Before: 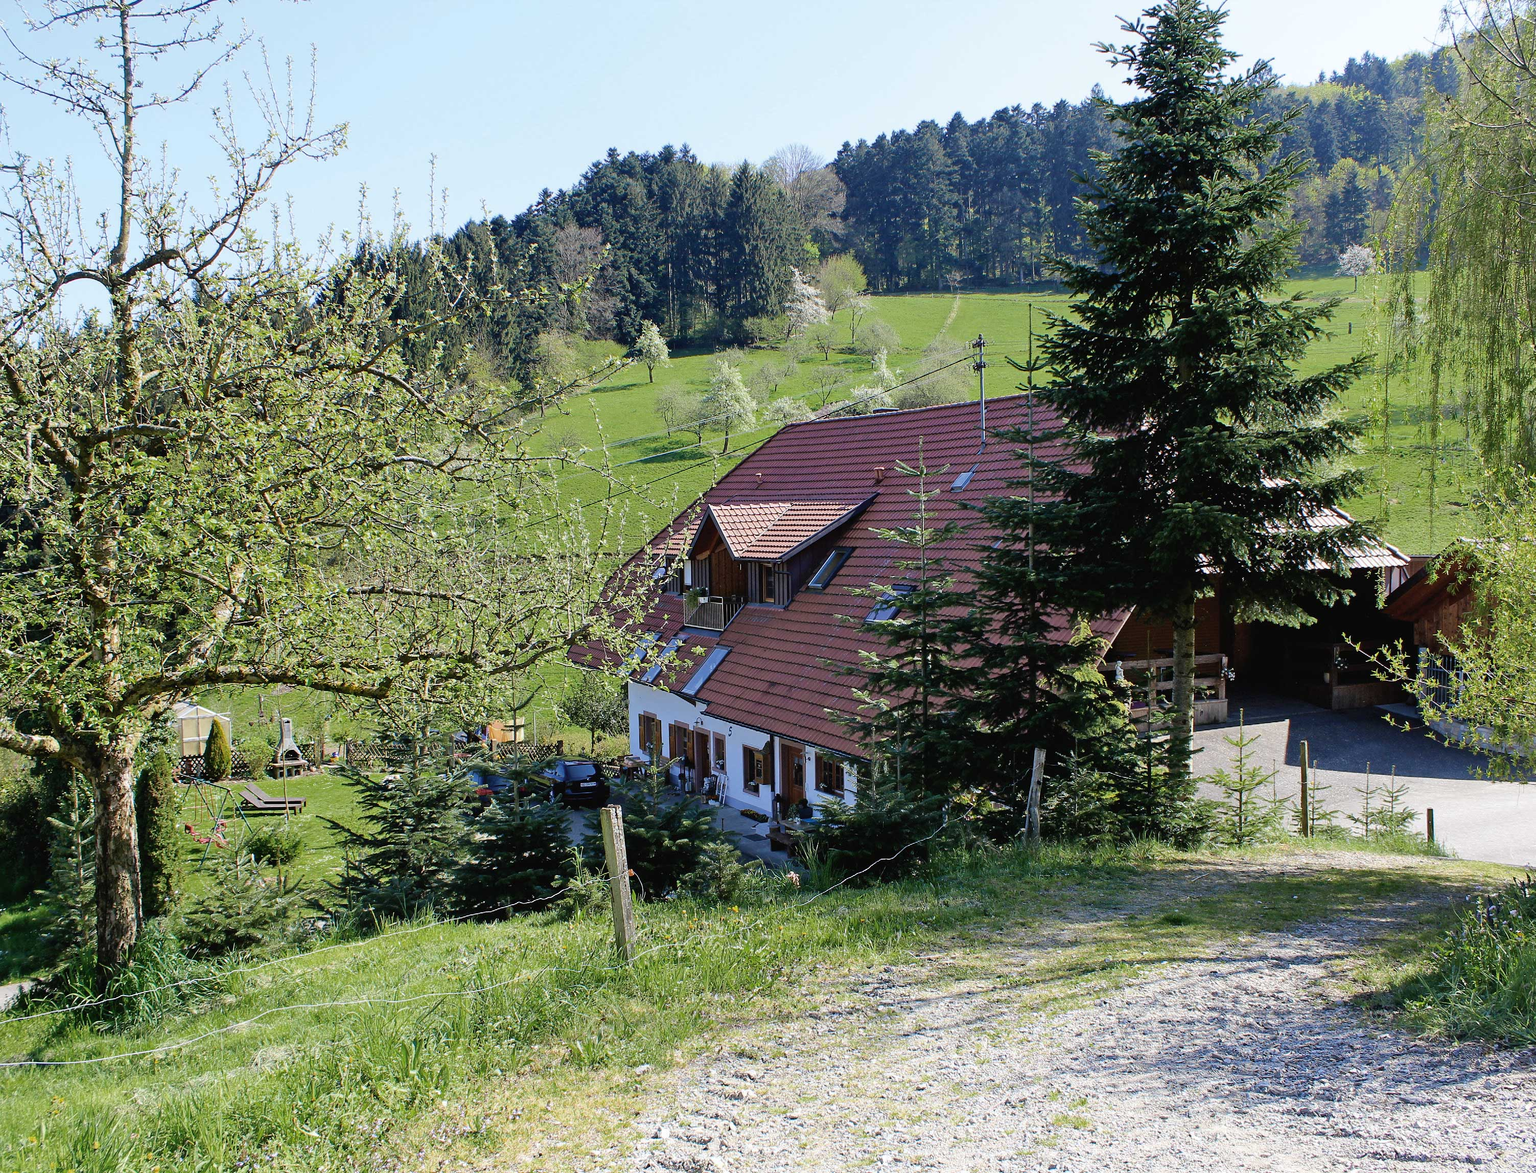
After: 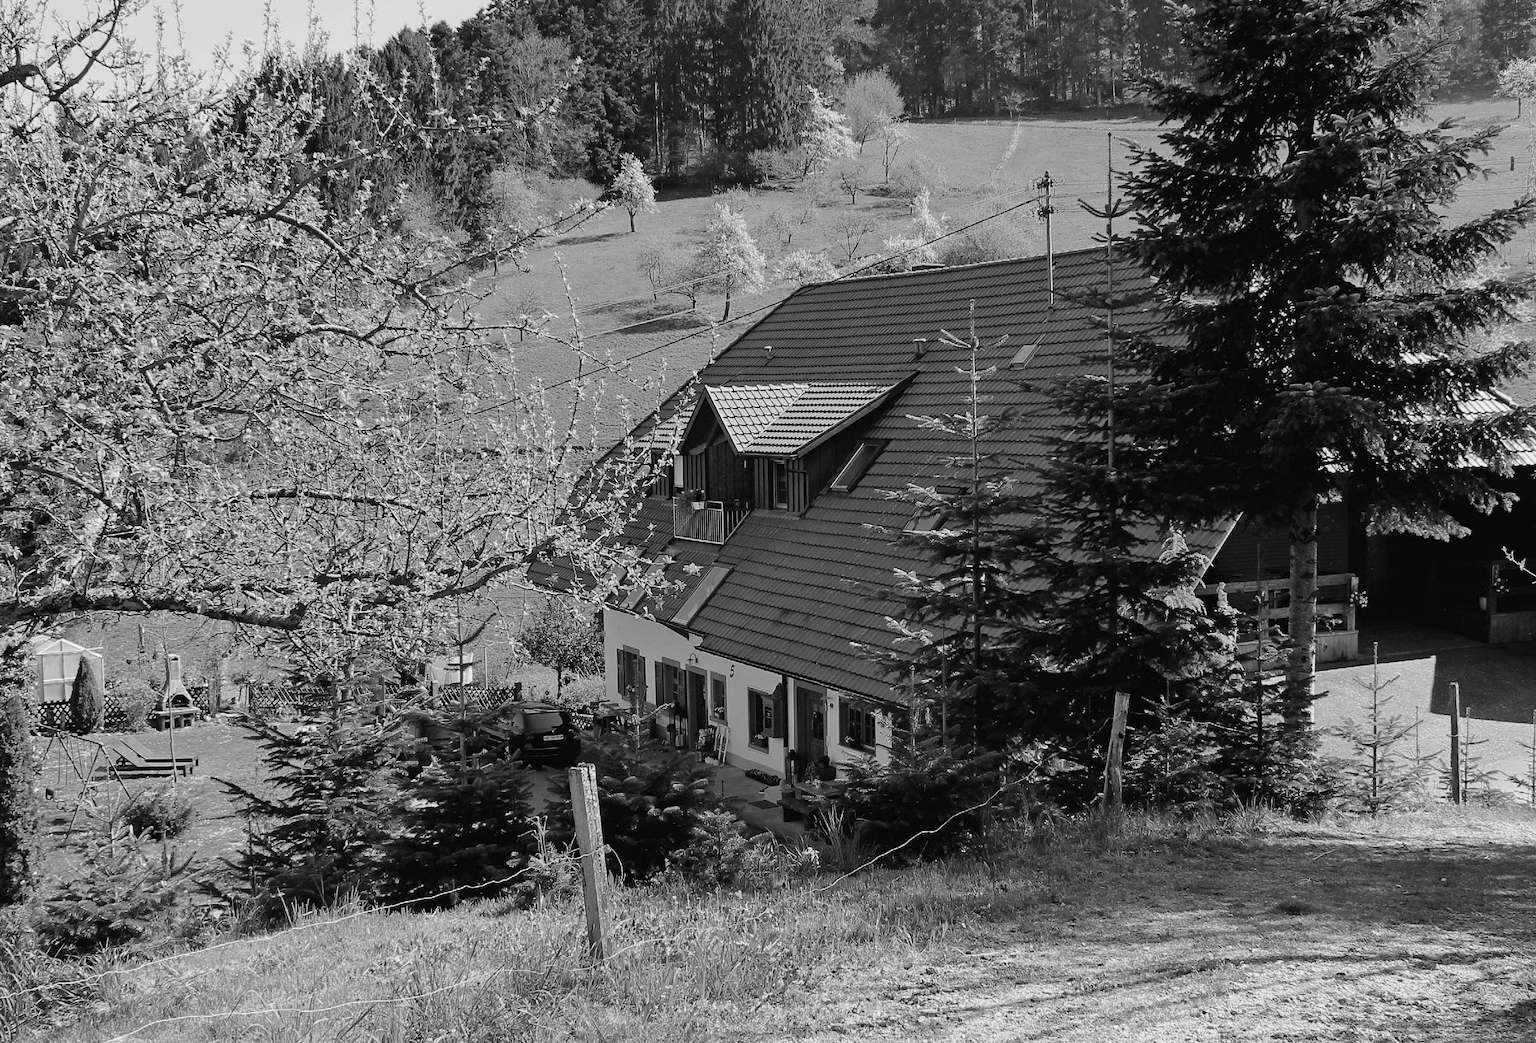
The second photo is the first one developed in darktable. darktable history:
crop: left 9.712%, top 16.928%, right 10.845%, bottom 12.332%
color balance: on, module defaults
monochrome: a 30.25, b 92.03
